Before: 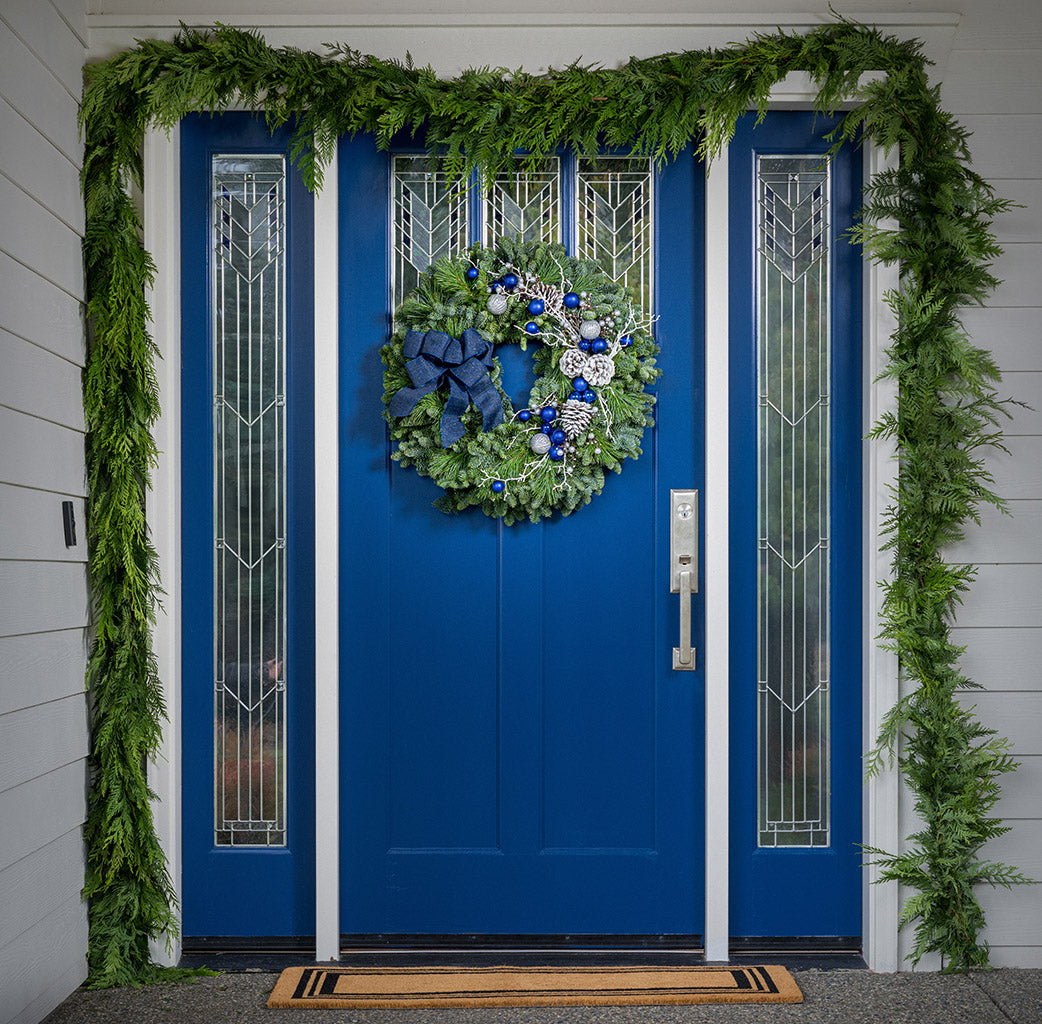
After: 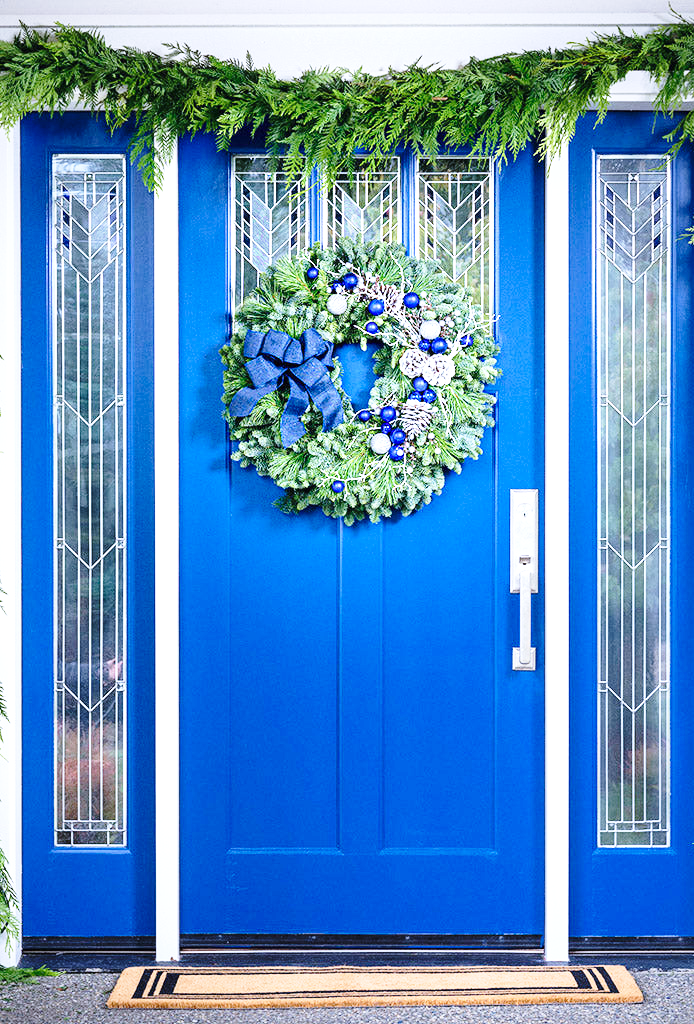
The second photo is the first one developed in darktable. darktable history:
base curve: curves: ch0 [(0, 0) (0.028, 0.03) (0.121, 0.232) (0.46, 0.748) (0.859, 0.968) (1, 1)], preserve colors none
exposure: black level correction 0, exposure 1.1 EV, compensate exposure bias true, compensate highlight preservation false
color calibration: illuminant as shot in camera, x 0.377, y 0.392, temperature 4169.3 K, saturation algorithm version 1 (2020)
crop: left 15.419%, right 17.914%
